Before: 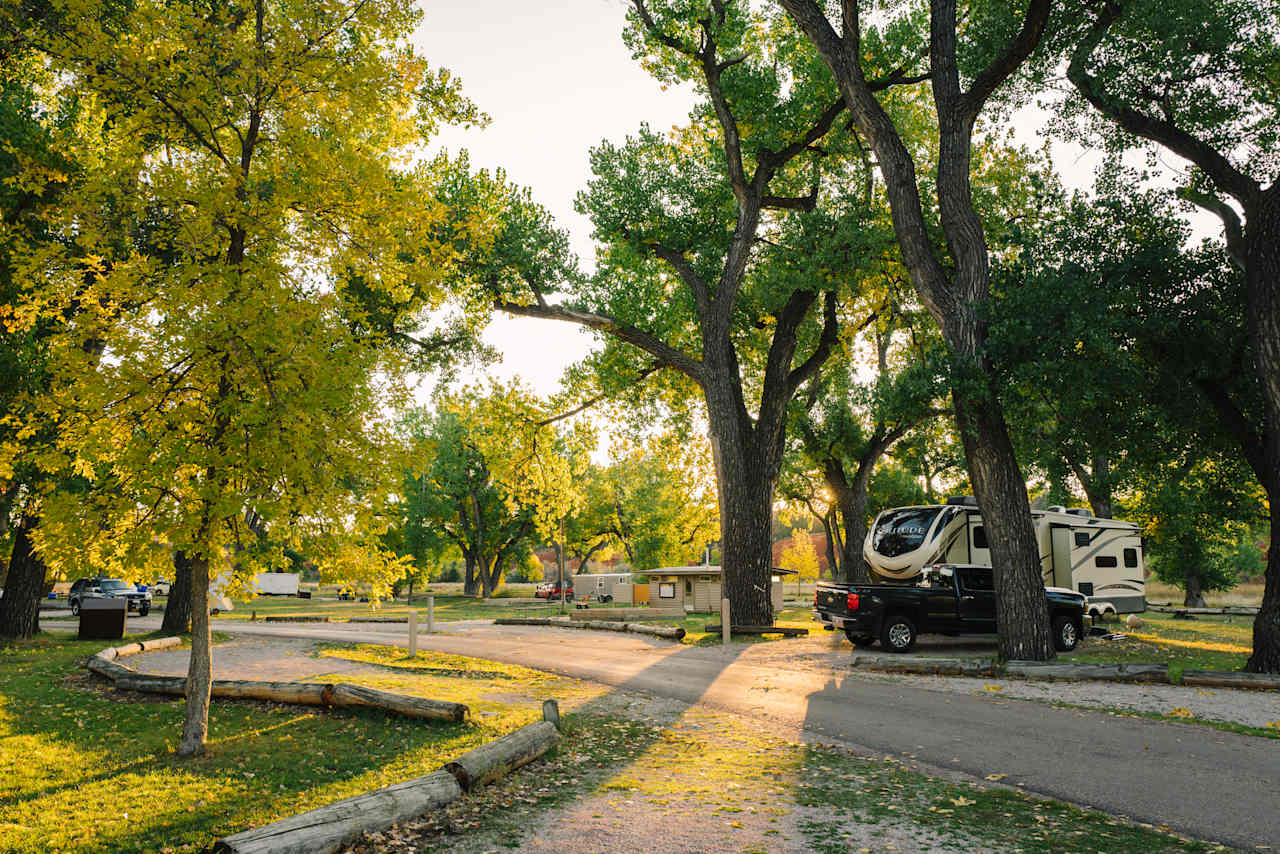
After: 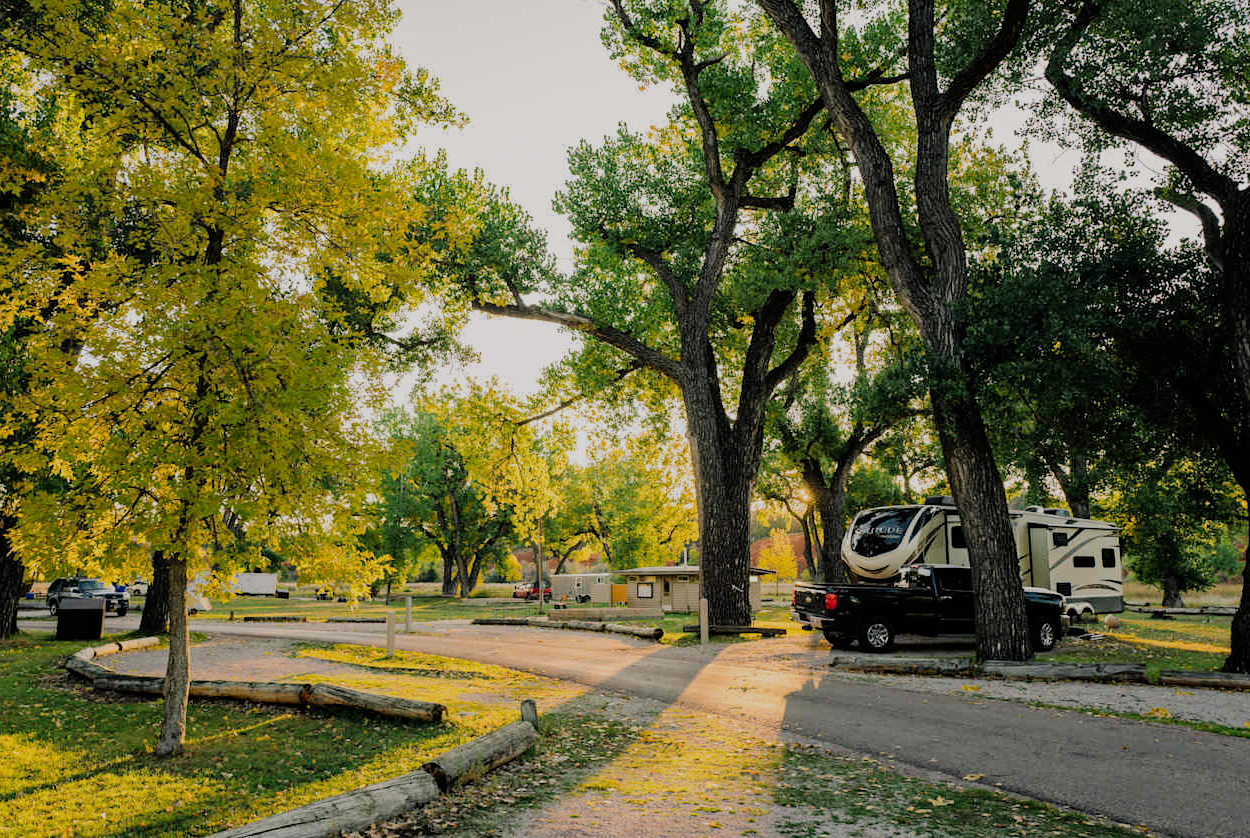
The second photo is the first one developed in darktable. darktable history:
color zones: curves: ch0 [(0, 0.497) (0.143, 0.5) (0.286, 0.5) (0.429, 0.483) (0.571, 0.116) (0.714, -0.006) (0.857, 0.28) (1, 0.497)]
crop and rotate: left 1.754%, right 0.587%, bottom 1.757%
haze removal: adaptive false
filmic rgb: black relative exposure -7.76 EV, white relative exposure 4.36 EV, hardness 3.76, latitude 38.23%, contrast 0.975, highlights saturation mix 9.48%, shadows ↔ highlights balance 4.05%
